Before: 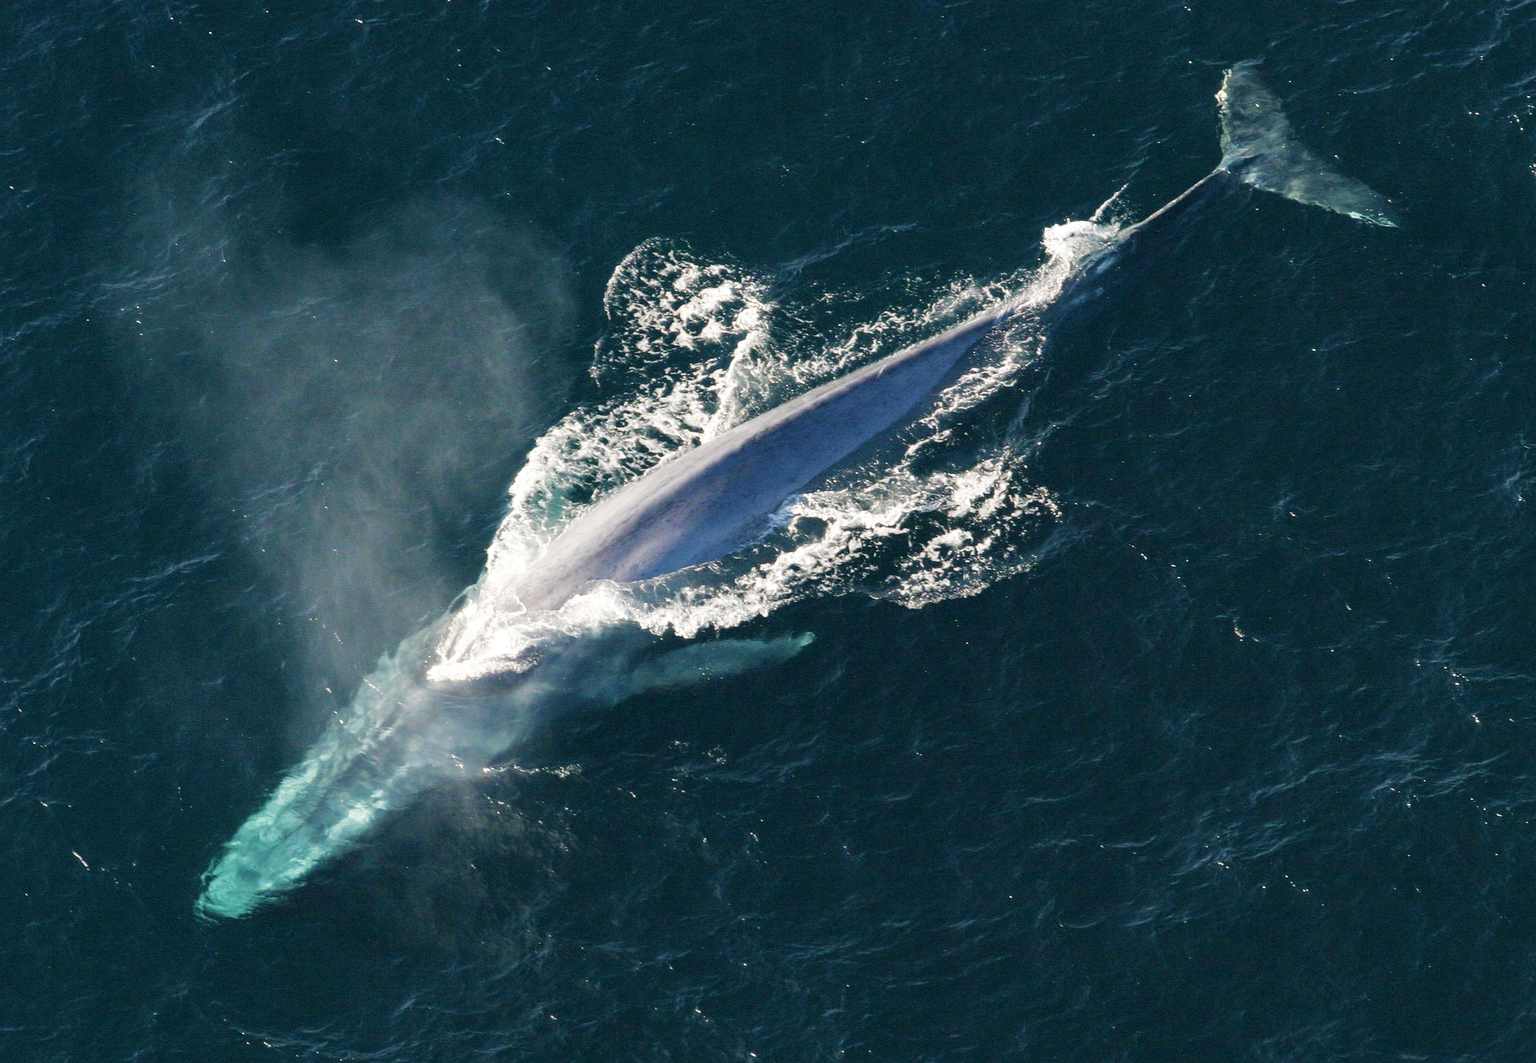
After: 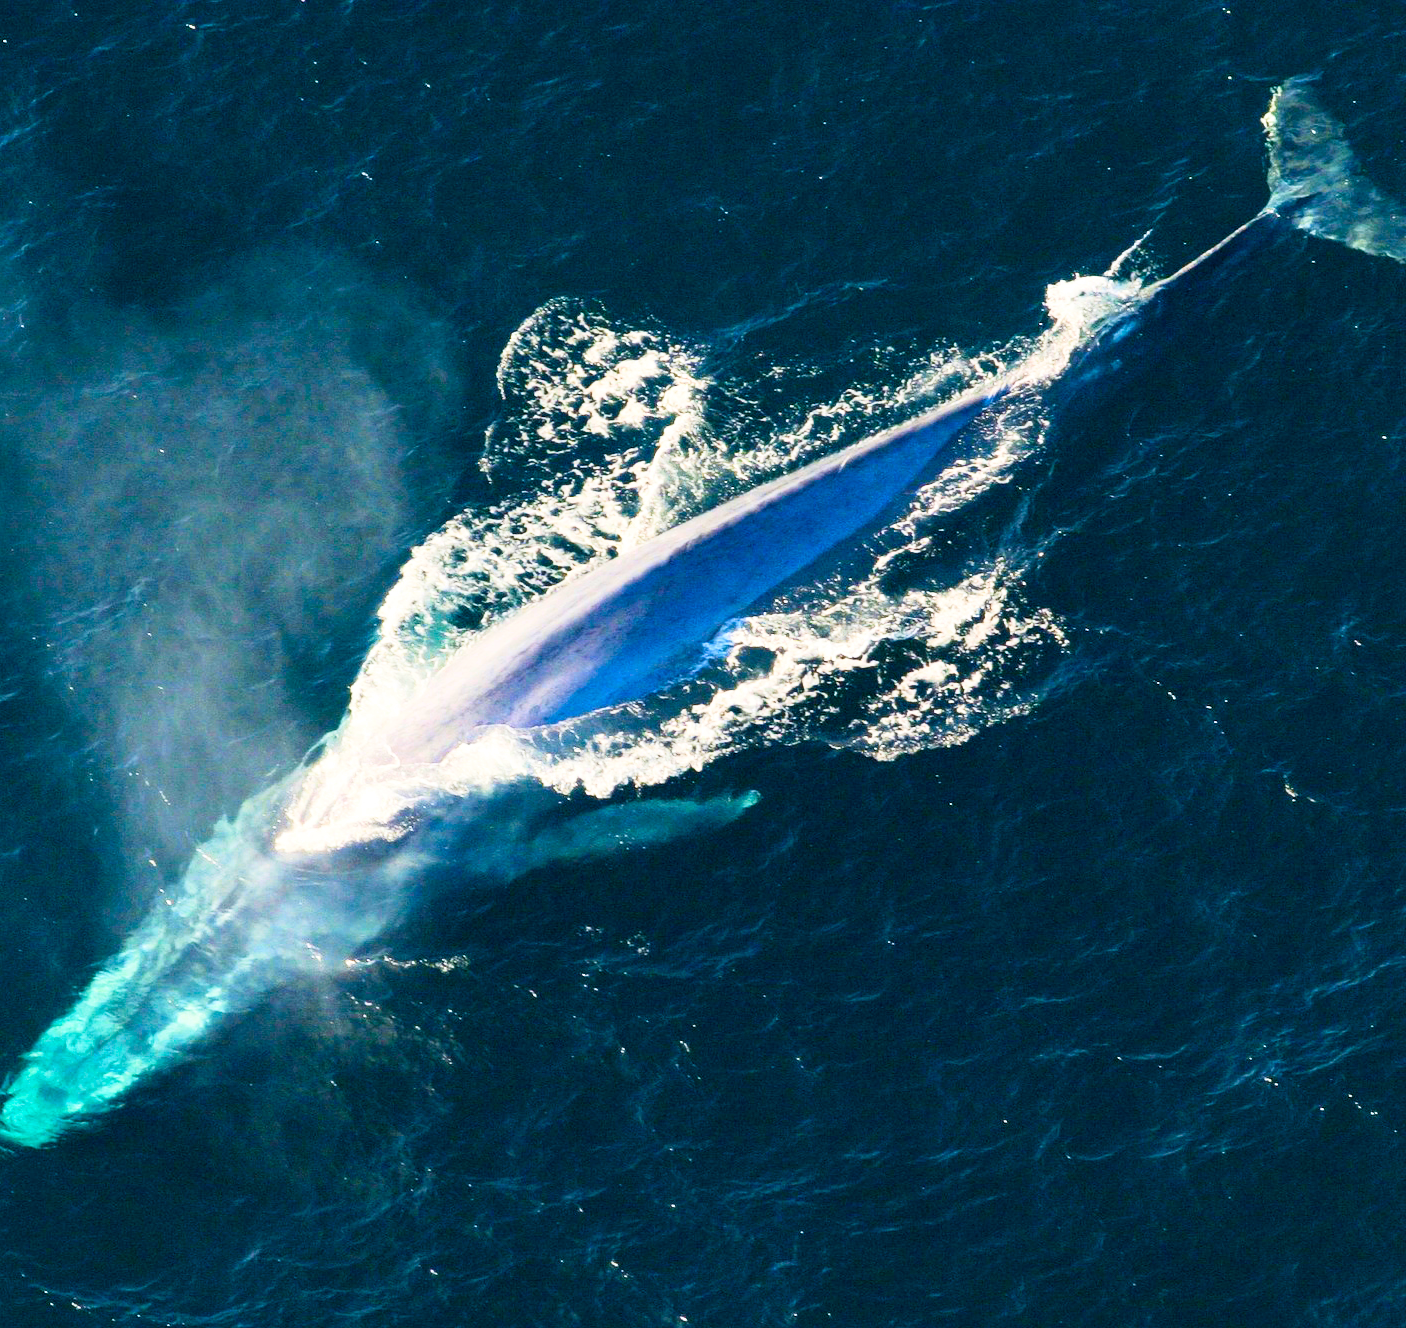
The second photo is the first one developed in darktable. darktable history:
color contrast: green-magenta contrast 1.55, blue-yellow contrast 1.83
crop: left 13.443%, right 13.31%
base curve: curves: ch0 [(0, 0) (0.005, 0.002) (0.193, 0.295) (0.399, 0.664) (0.75, 0.928) (1, 1)]
